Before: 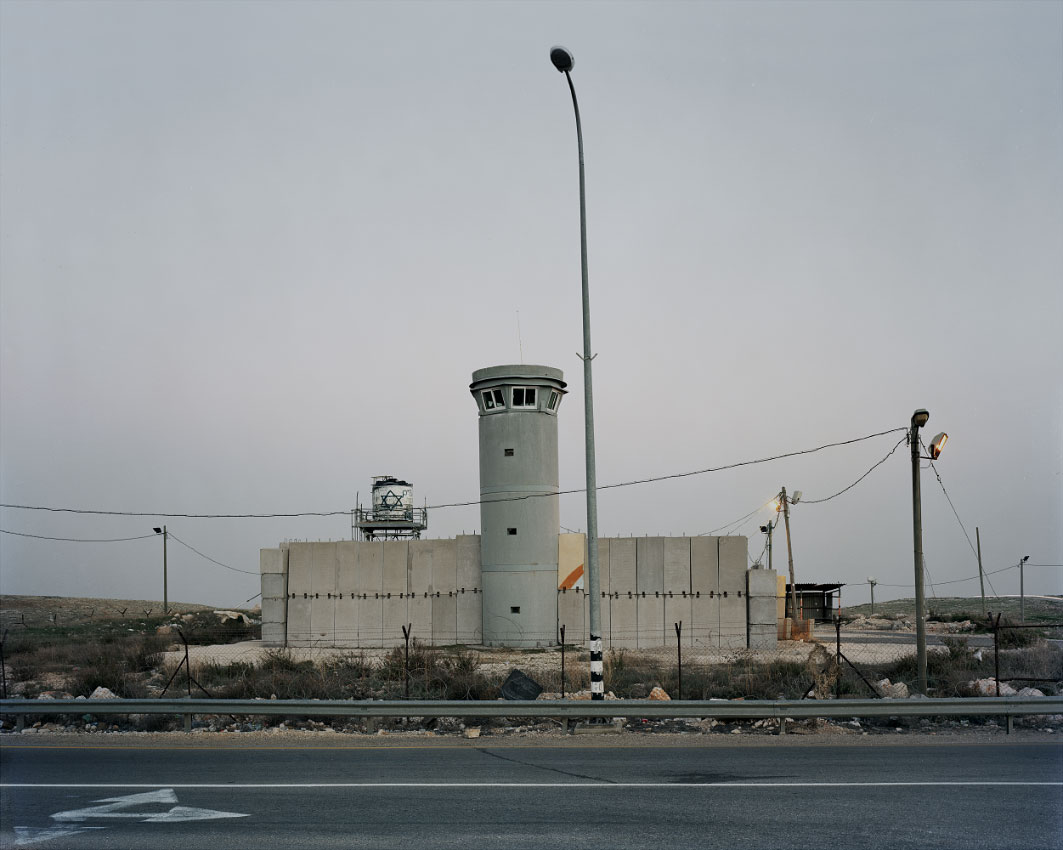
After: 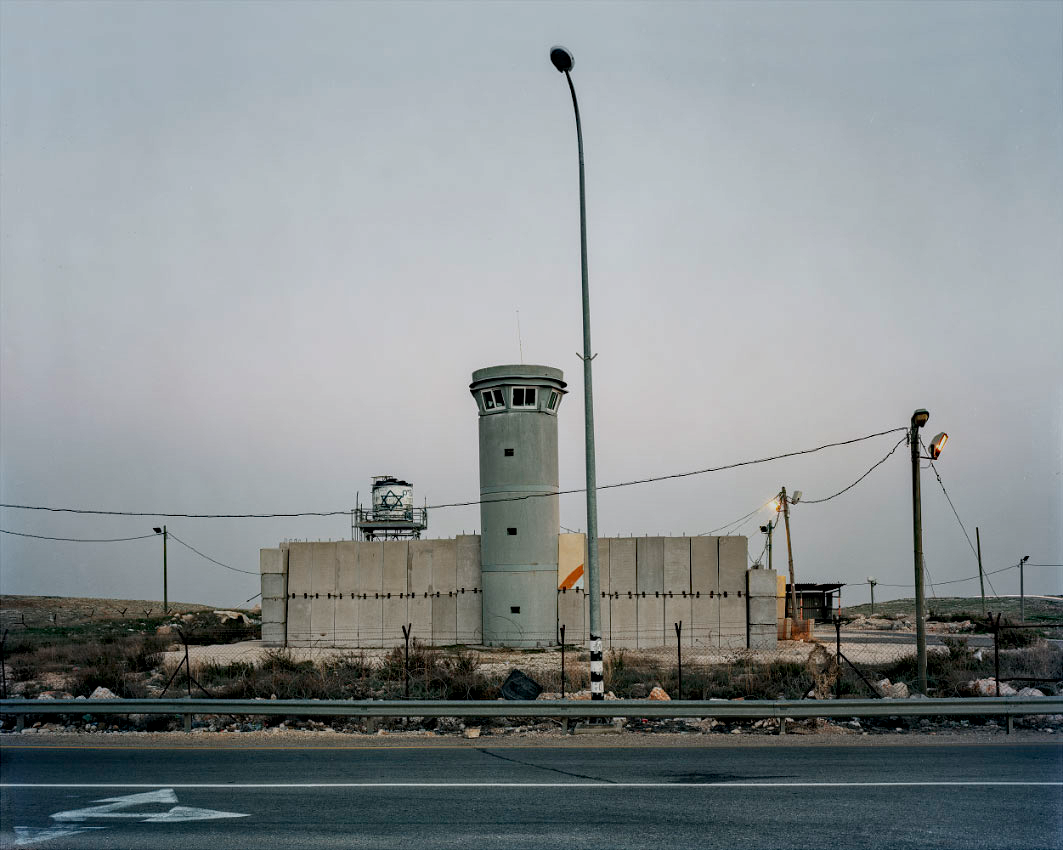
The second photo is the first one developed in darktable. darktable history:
local contrast: detail 130%
haze removal: compatibility mode true, adaptive false
